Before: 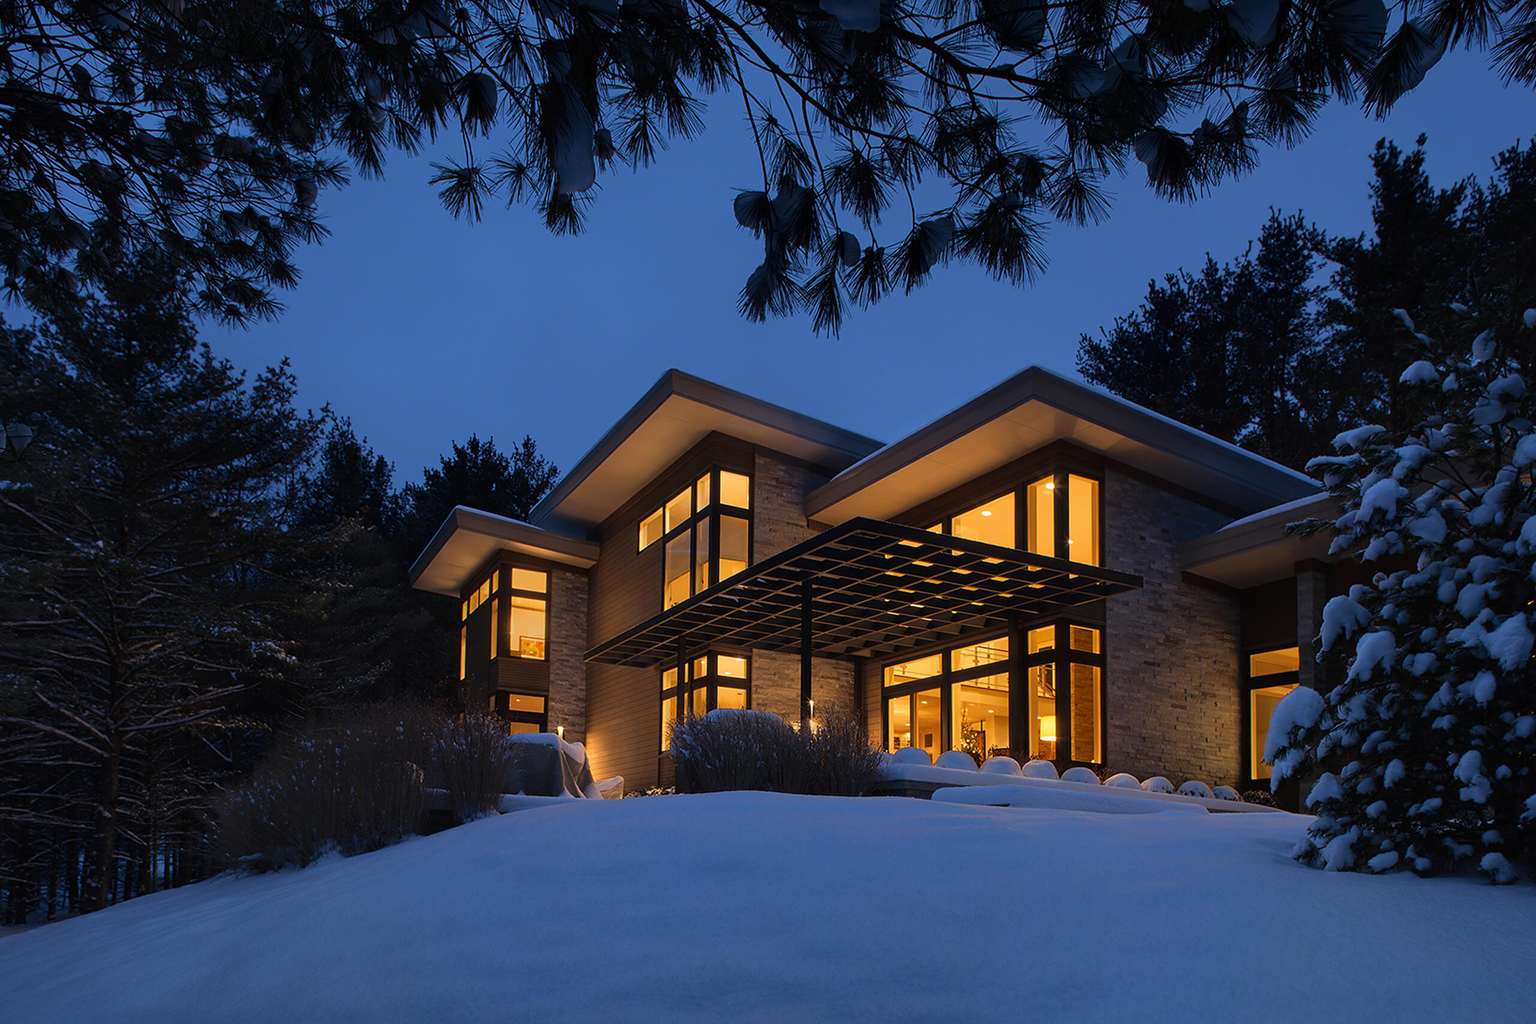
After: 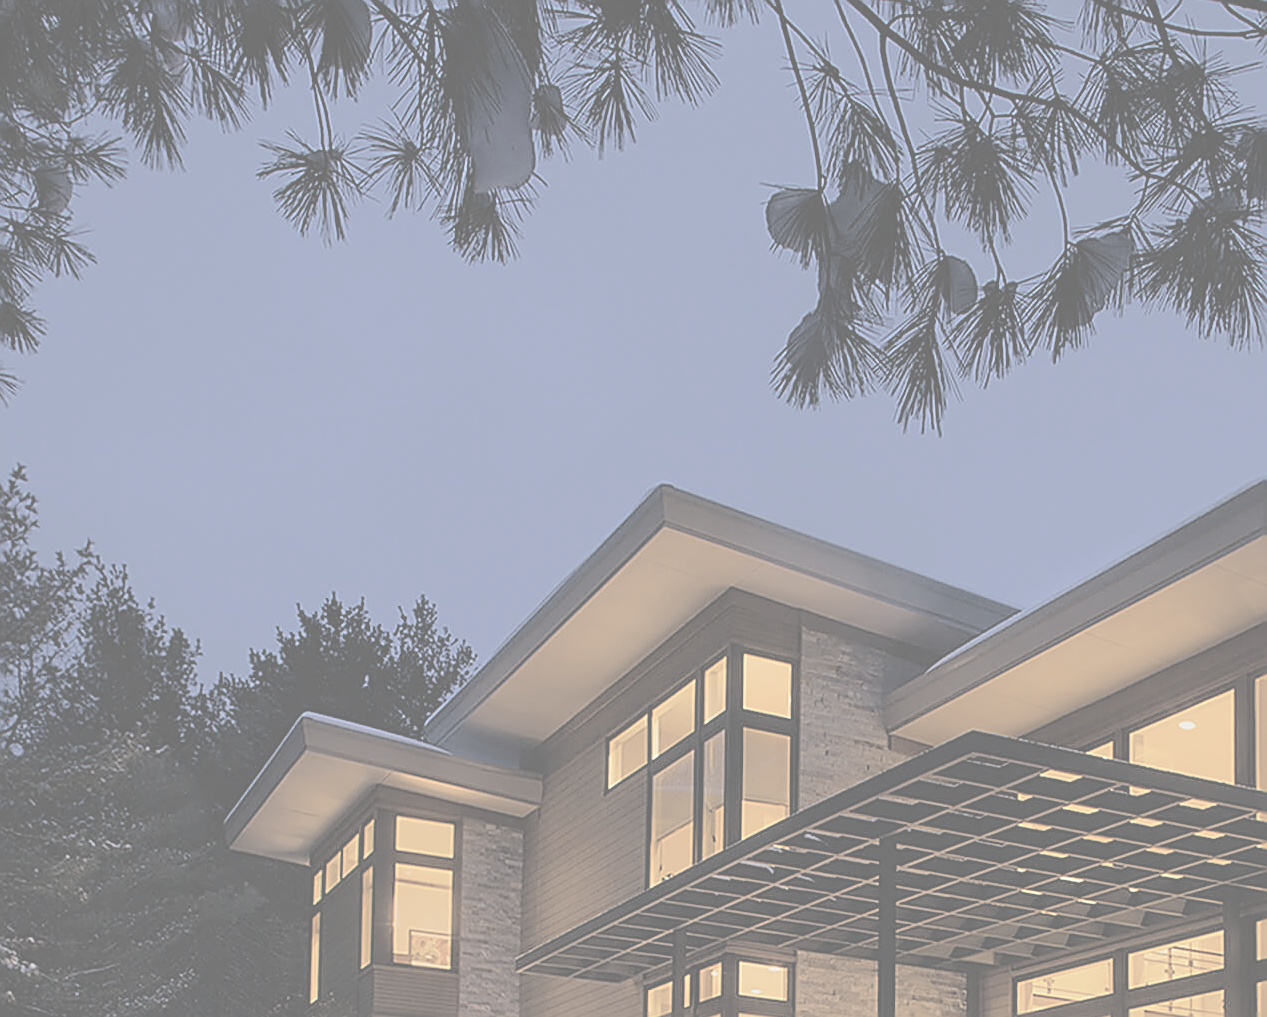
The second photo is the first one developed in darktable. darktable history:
sharpen: amount 1.004
contrast brightness saturation: contrast -0.31, brightness 0.742, saturation -0.779
crop: left 17.868%, top 7.667%, right 32.541%, bottom 32.623%
color balance rgb: highlights gain › chroma 0.897%, highlights gain › hue 28.88°, linear chroma grading › shadows -30.413%, linear chroma grading › global chroma 35.331%, perceptual saturation grading › global saturation 10.394%, global vibrance 30.871%
